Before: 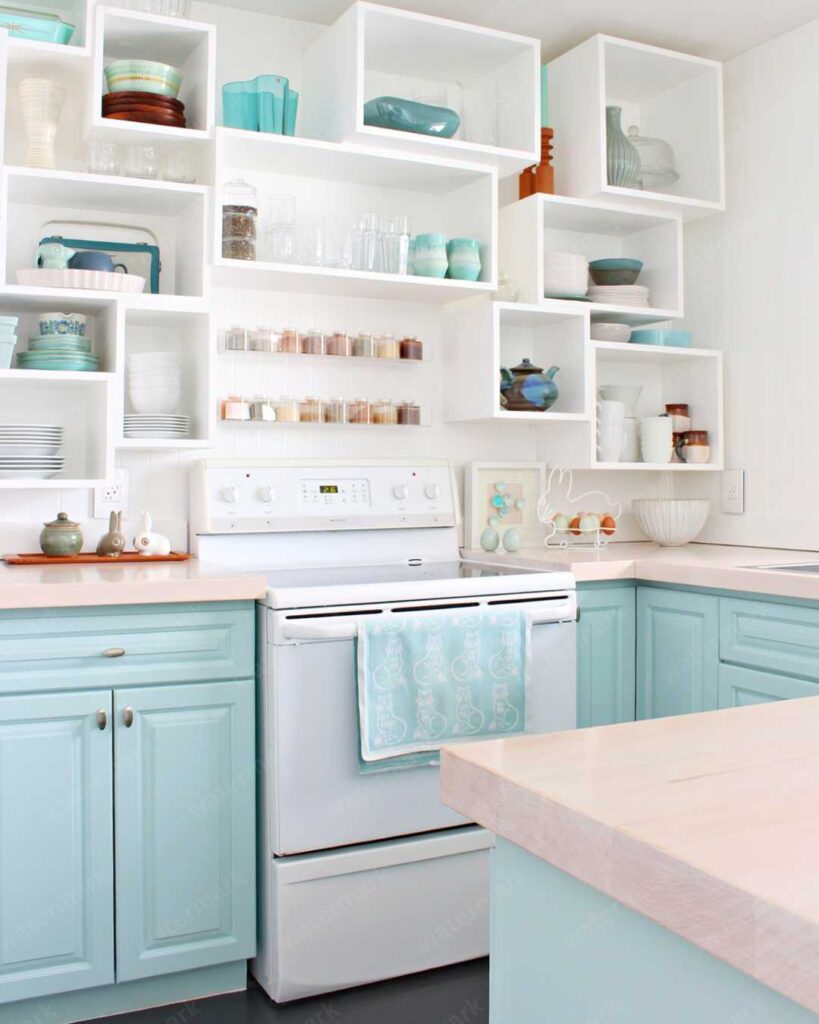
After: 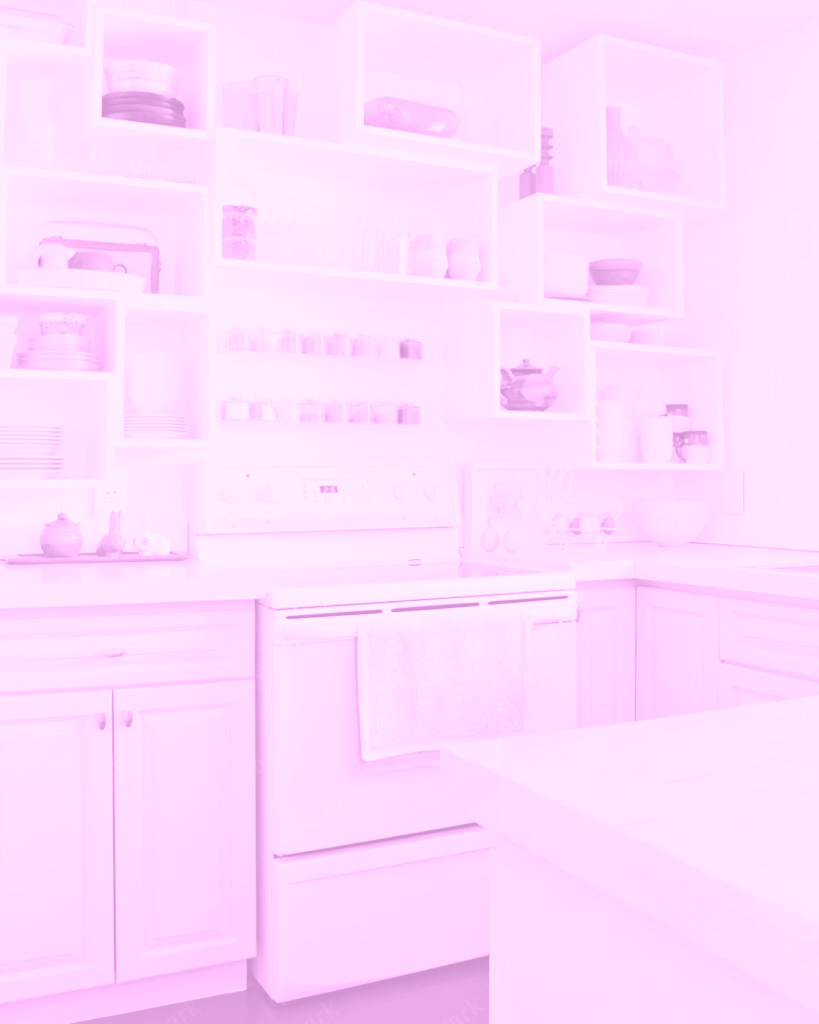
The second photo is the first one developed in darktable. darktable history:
tone equalizer: -8 EV -0.417 EV, -7 EV -0.389 EV, -6 EV -0.333 EV, -5 EV -0.222 EV, -3 EV 0.222 EV, -2 EV 0.333 EV, -1 EV 0.389 EV, +0 EV 0.417 EV, edges refinement/feathering 500, mask exposure compensation -1.57 EV, preserve details no
colorize: hue 331.2°, saturation 75%, source mix 30.28%, lightness 70.52%, version 1
